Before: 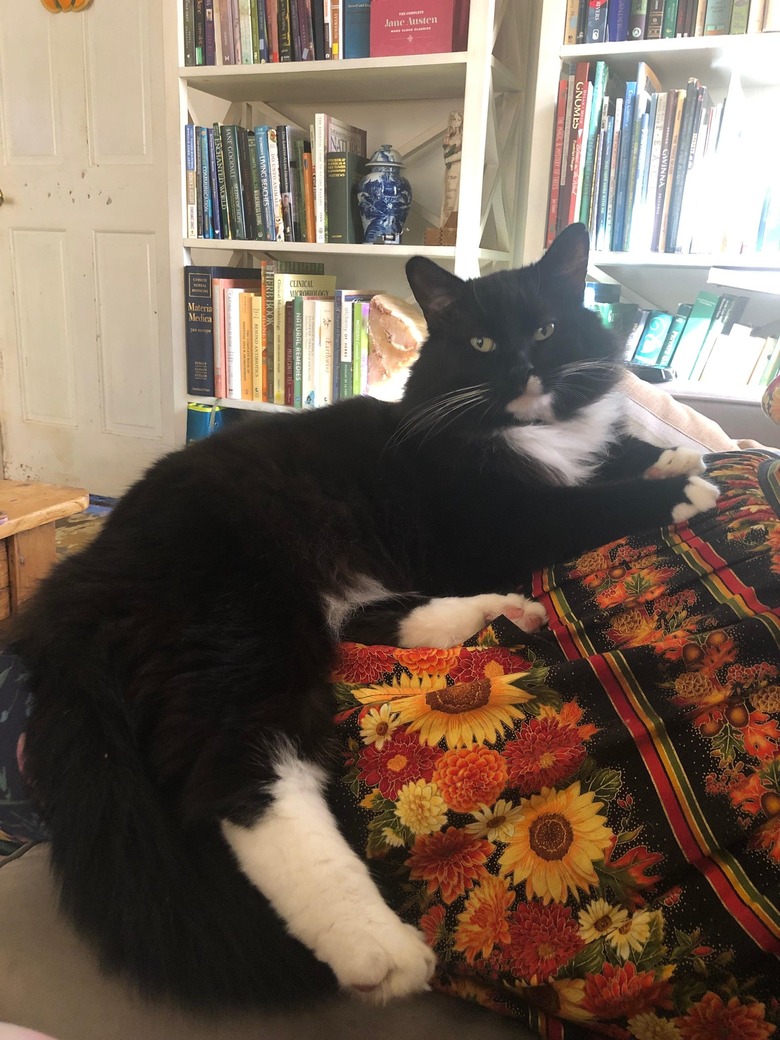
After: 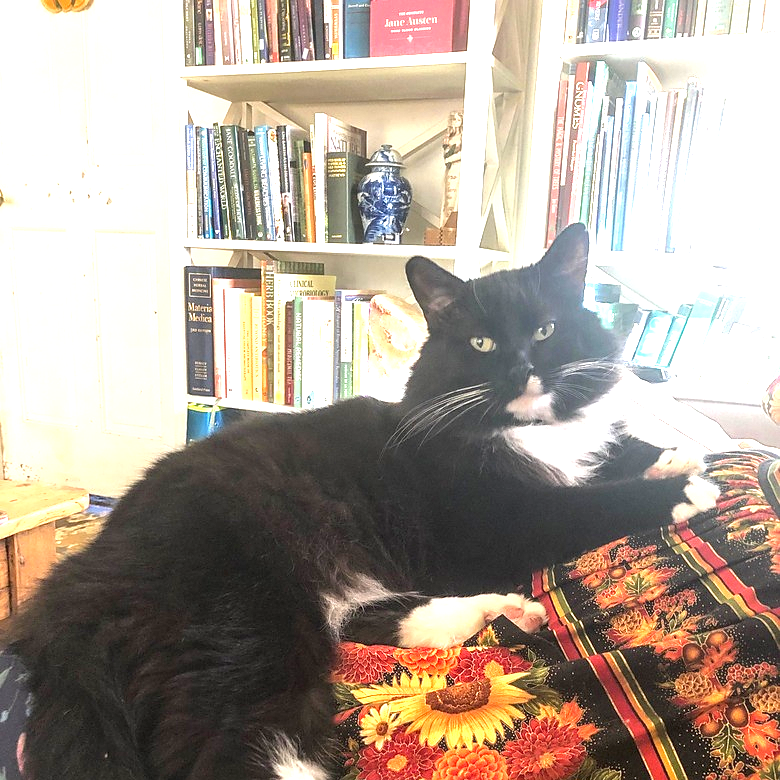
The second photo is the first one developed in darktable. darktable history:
crop: bottom 24.98%
local contrast: detail 142%
tone equalizer: mask exposure compensation -0.496 EV
shadows and highlights: shadows 25.09, highlights -25.01
exposure: black level correction 0, exposure 1.519 EV, compensate highlight preservation false
base curve: curves: ch0 [(0, 0) (0.472, 0.508) (1, 1)]
sharpen: radius 1.482, amount 0.414, threshold 1.404
